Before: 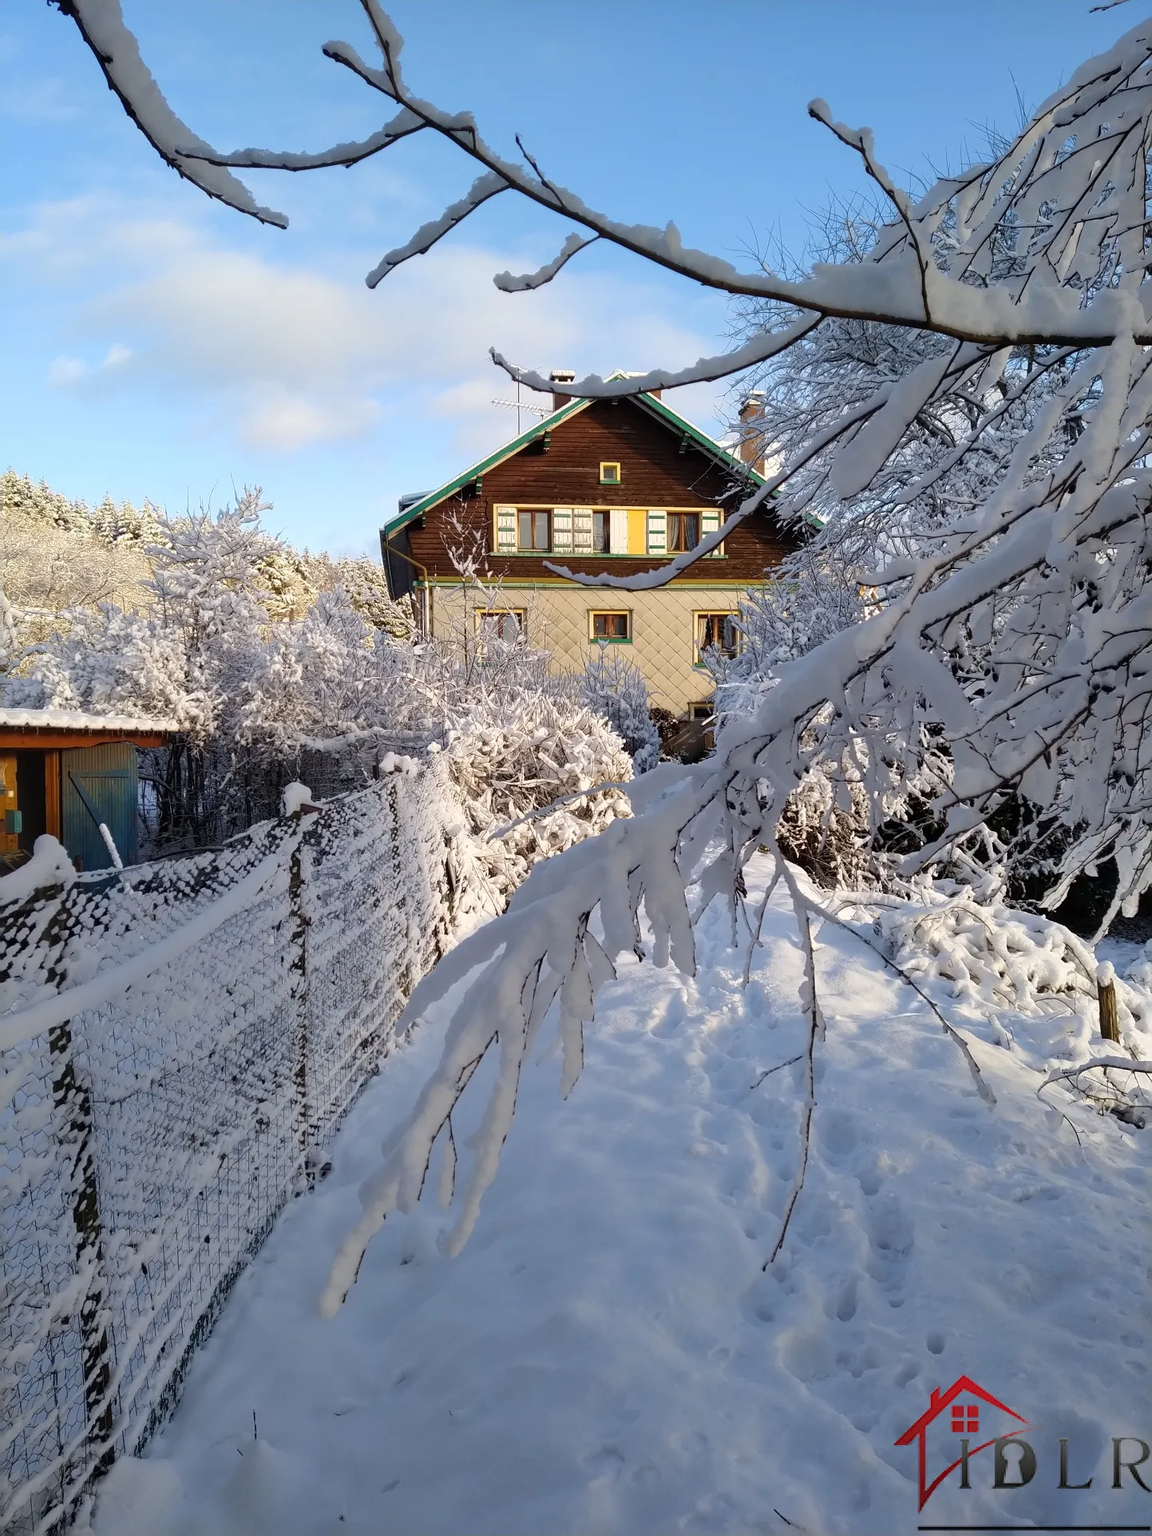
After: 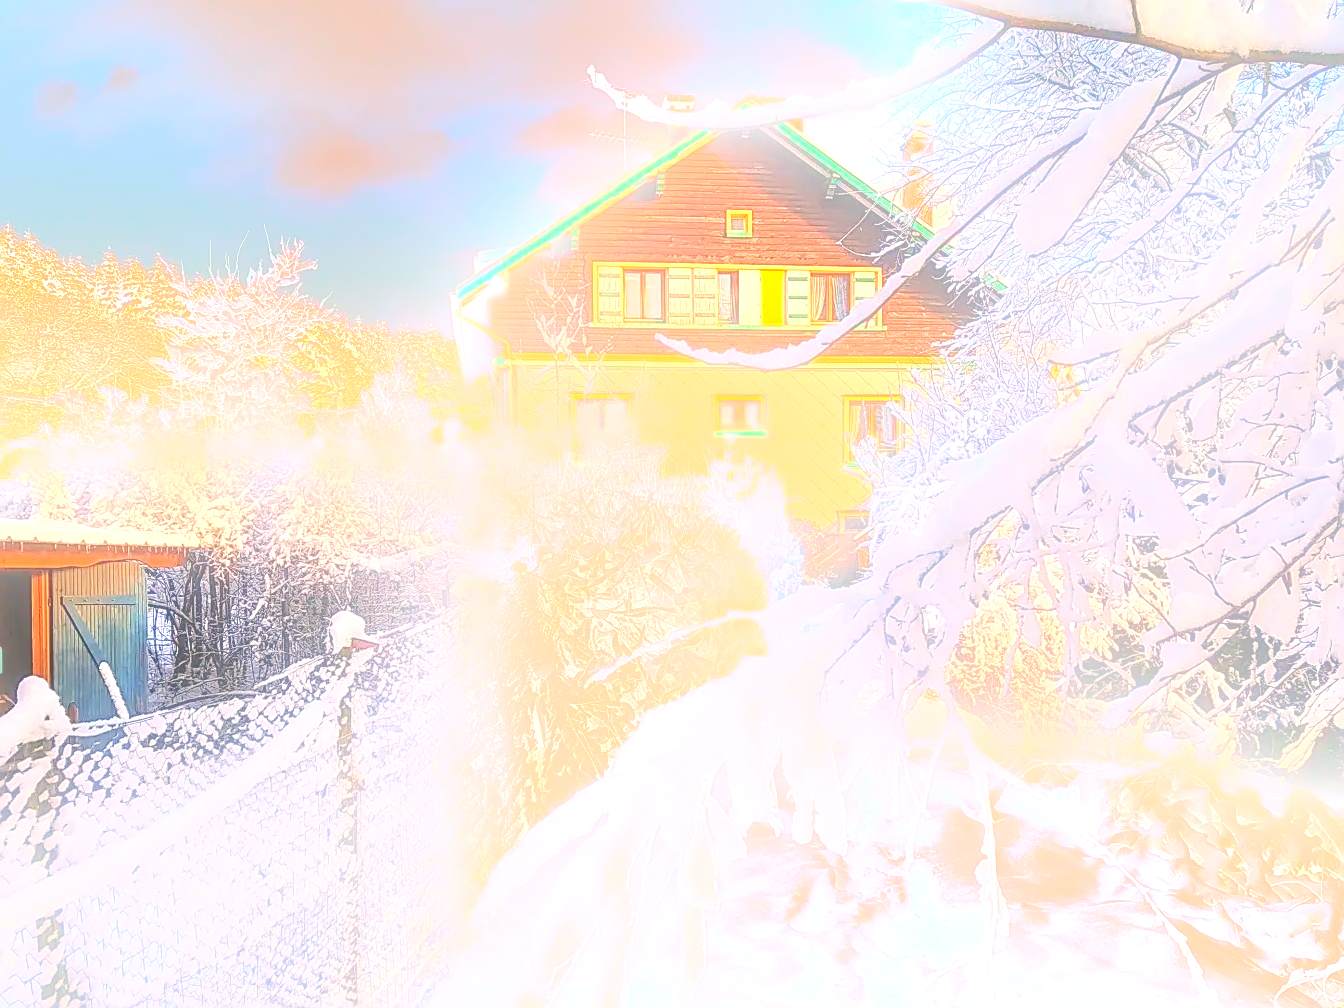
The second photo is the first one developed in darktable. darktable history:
crop: left 1.744%, top 19.225%, right 5.069%, bottom 28.357%
local contrast: highlights 65%, shadows 54%, detail 169%, midtone range 0.514
exposure: black level correction 0, exposure 1.5 EV, compensate exposure bias true, compensate highlight preservation false
white balance: red 1.127, blue 0.943
bloom: on, module defaults
contrast brightness saturation: contrast 0.07, brightness 0.08, saturation 0.18
sharpen: radius 1.685, amount 1.294
